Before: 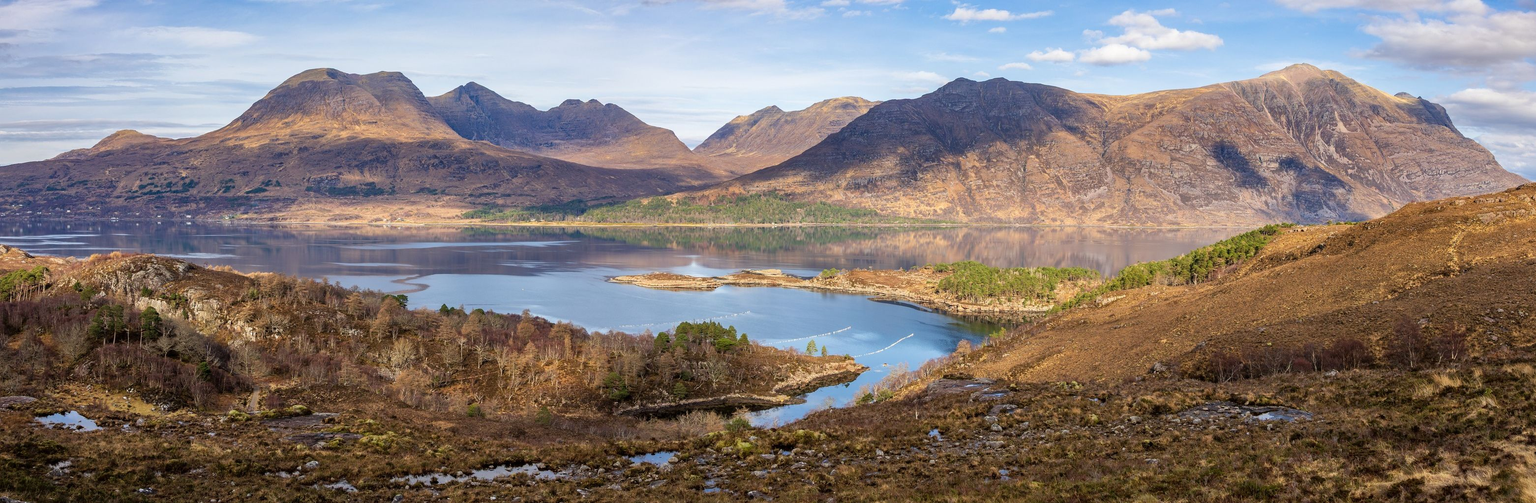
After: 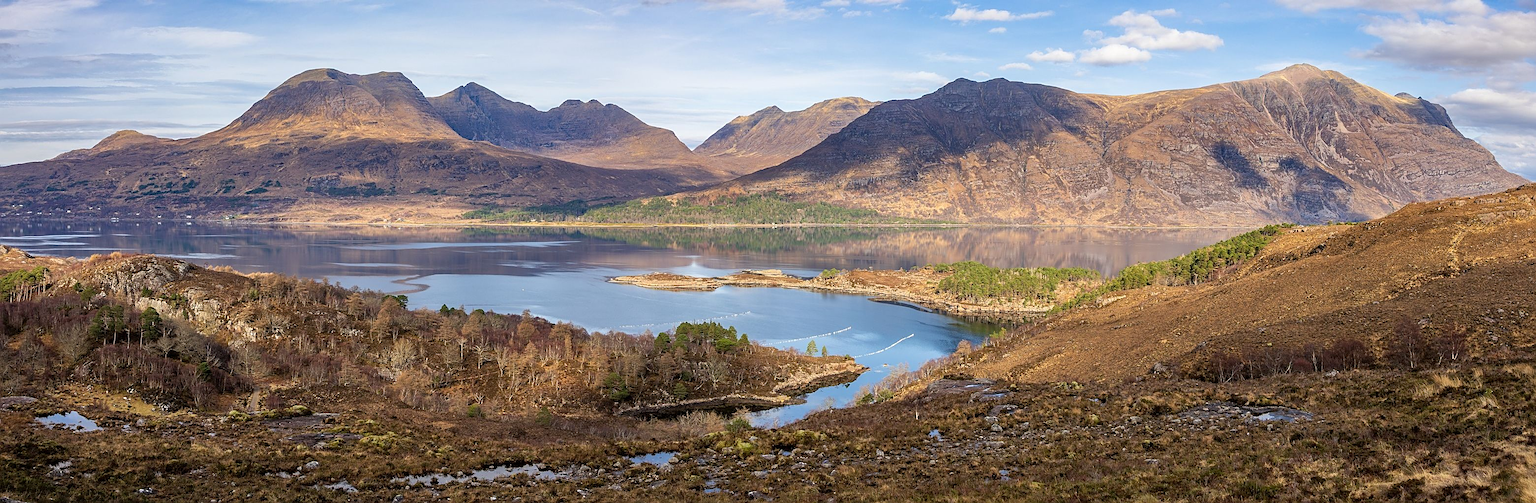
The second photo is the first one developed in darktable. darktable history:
color balance: on, module defaults
sharpen: on, module defaults
